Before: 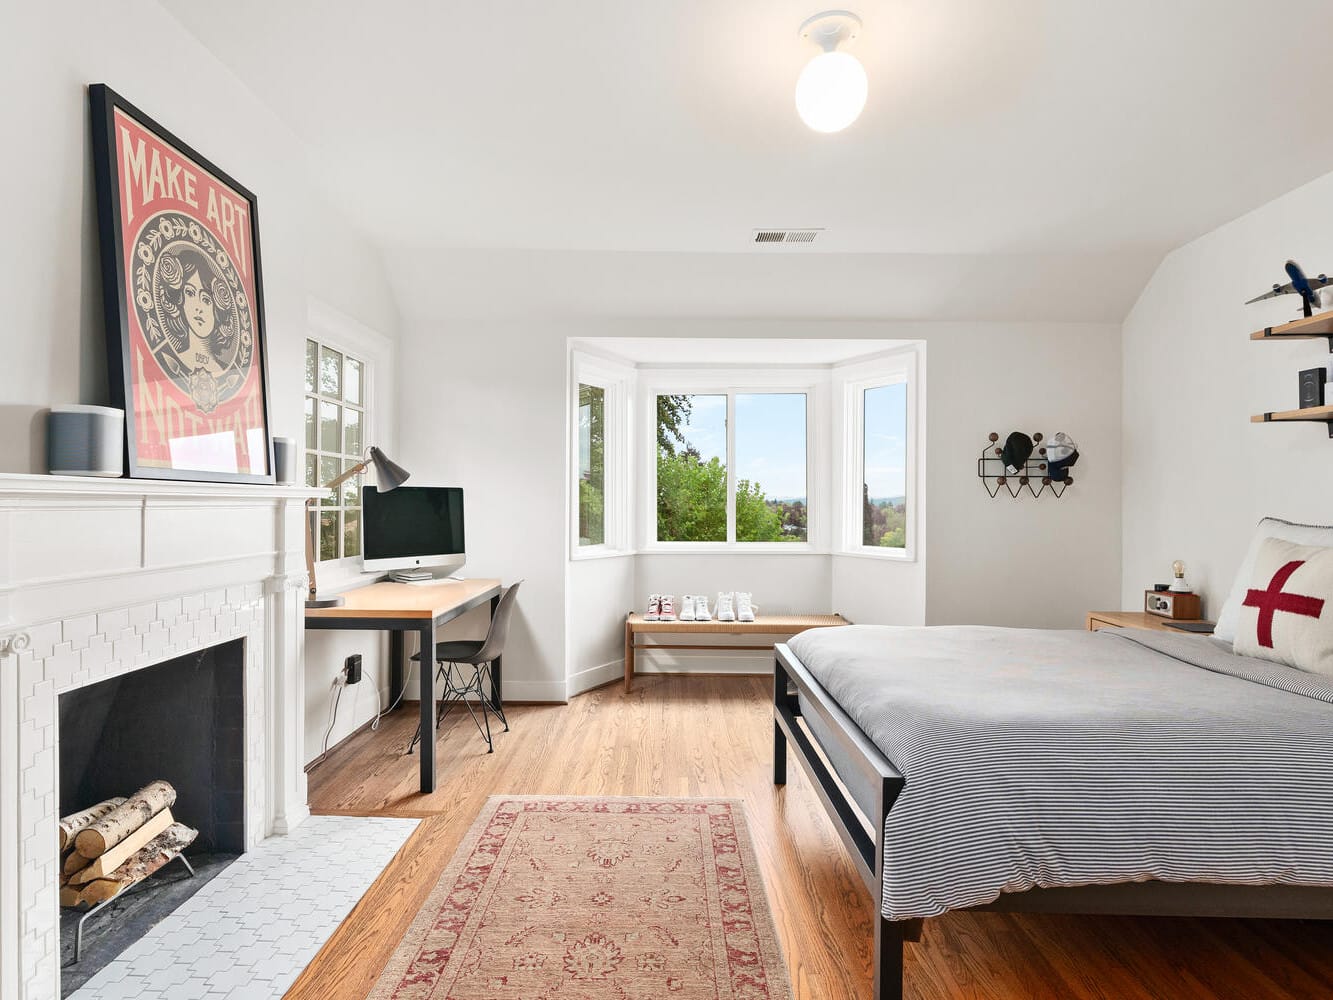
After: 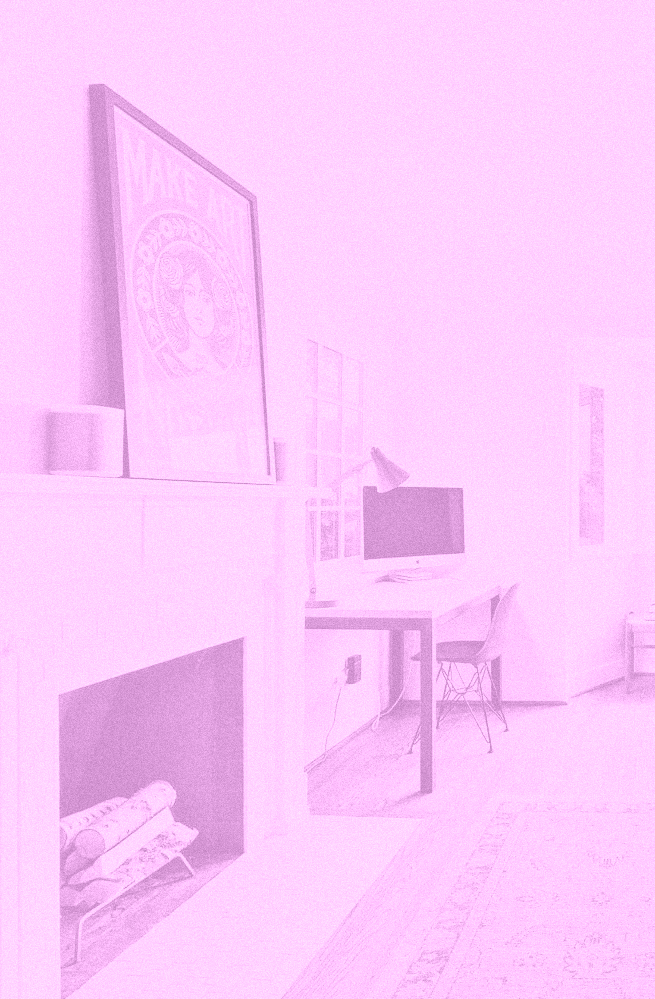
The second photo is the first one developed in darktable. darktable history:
filmic rgb: black relative exposure -7.15 EV, white relative exposure 5.36 EV, hardness 3.02, color science v6 (2022)
colorize: hue 331.2°, saturation 75%, source mix 30.28%, lightness 70.52%, version 1
grain: mid-tones bias 0%
crop and rotate: left 0%, top 0%, right 50.845%
